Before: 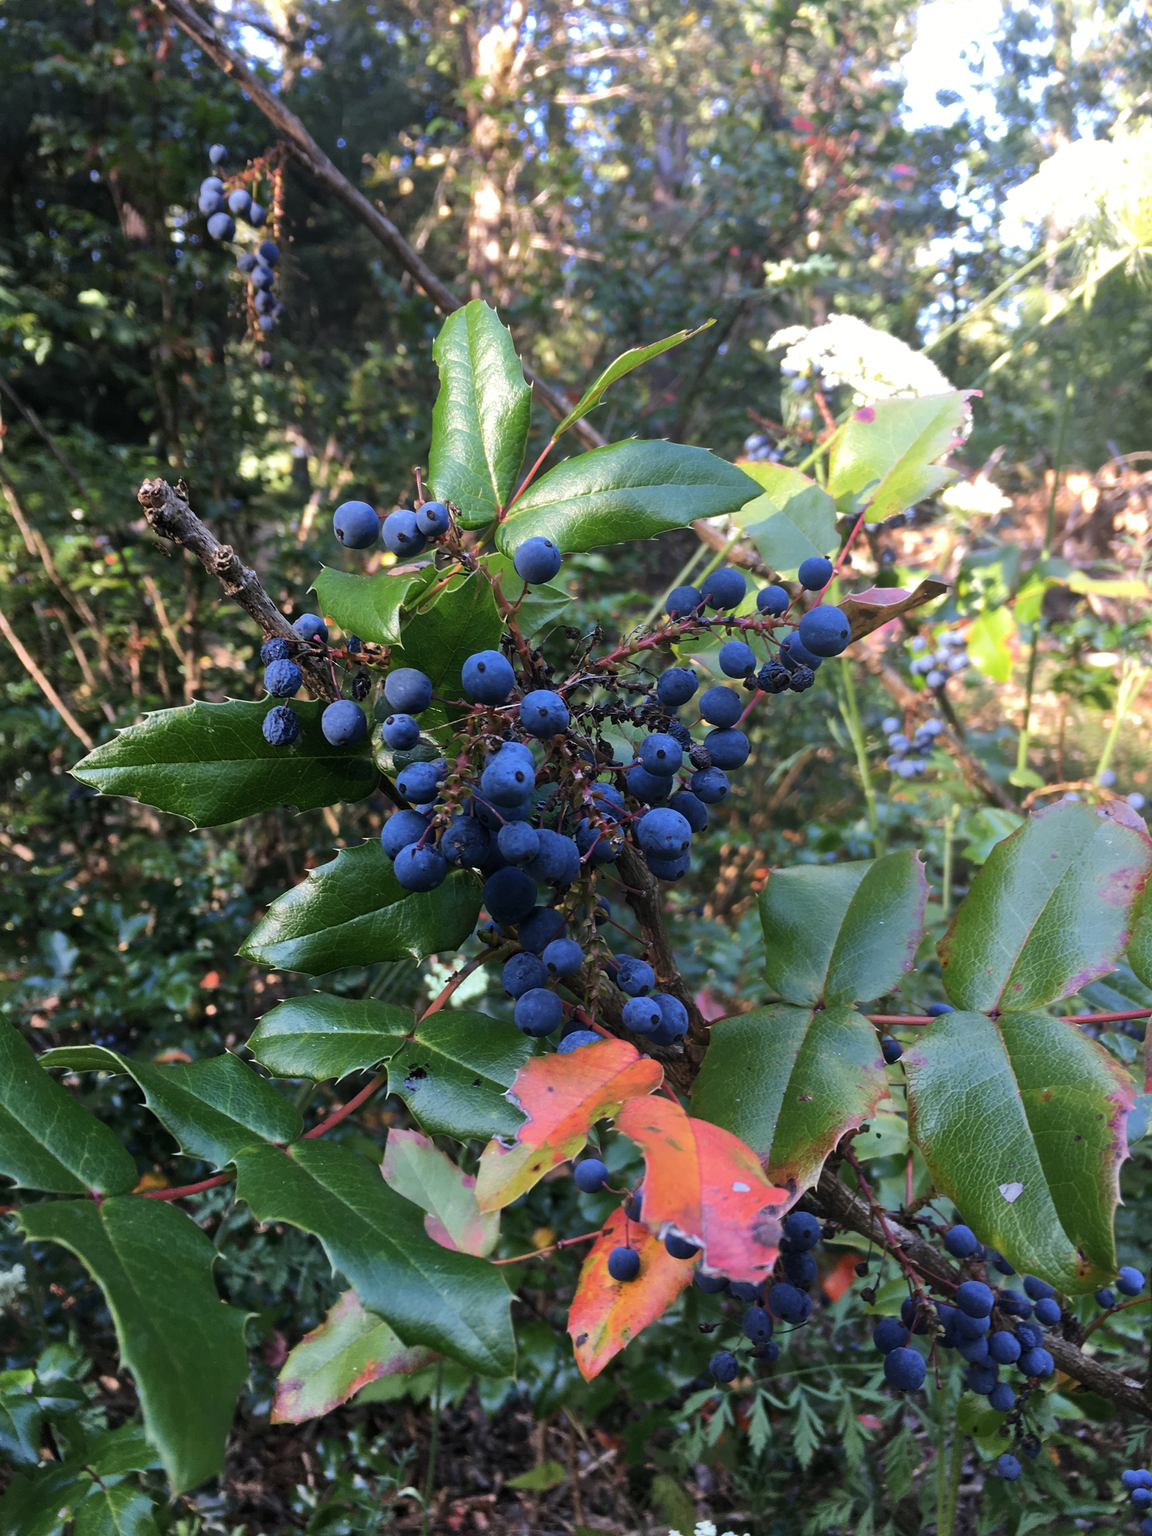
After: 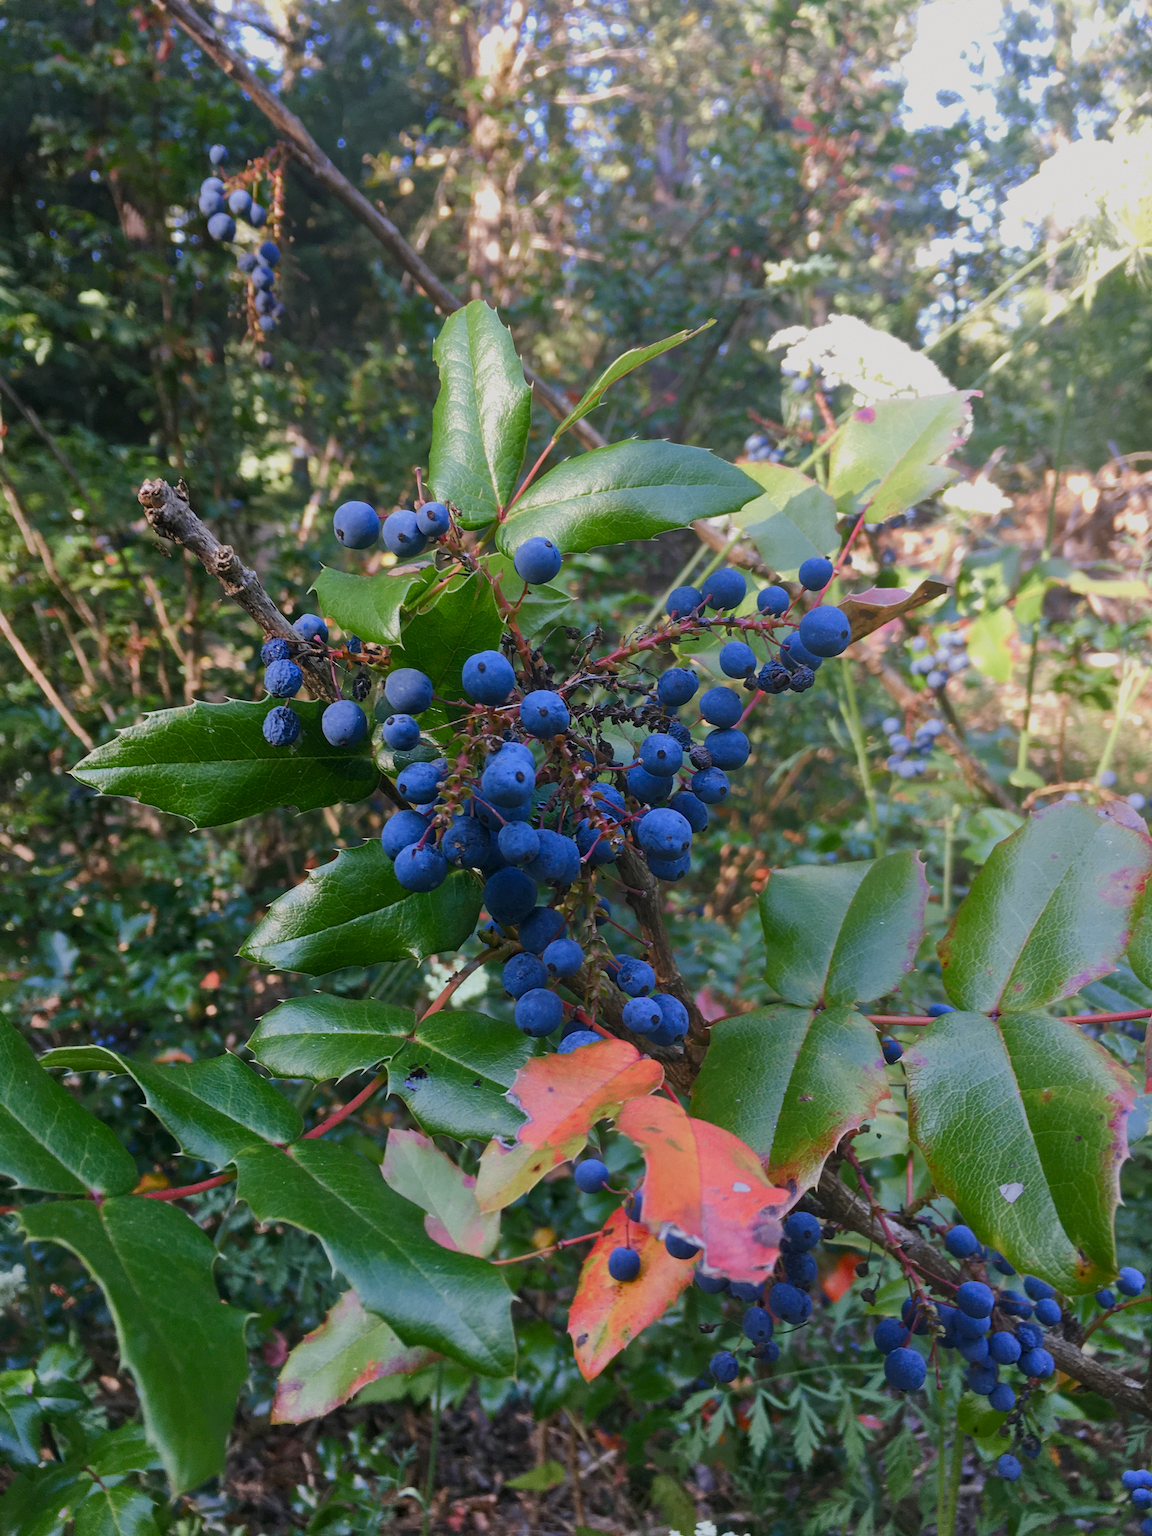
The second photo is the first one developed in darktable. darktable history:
grain: coarseness 0.09 ISO, strength 10%
color balance: on, module defaults
color balance rgb: shadows lift › chroma 1%, shadows lift › hue 113°, highlights gain › chroma 0.2%, highlights gain › hue 333°, perceptual saturation grading › global saturation 20%, perceptual saturation grading › highlights -50%, perceptual saturation grading › shadows 25%, contrast -20%
